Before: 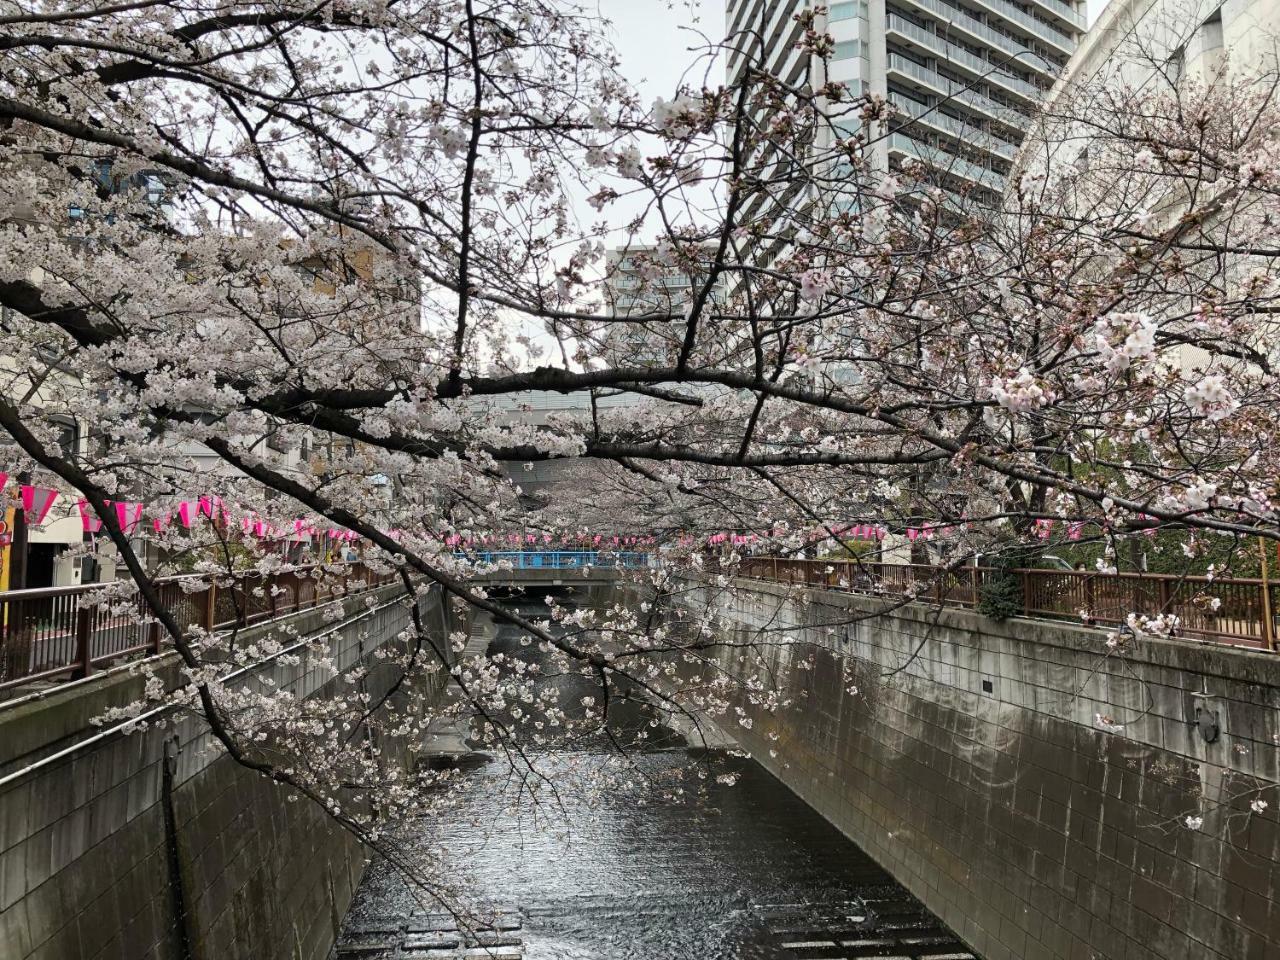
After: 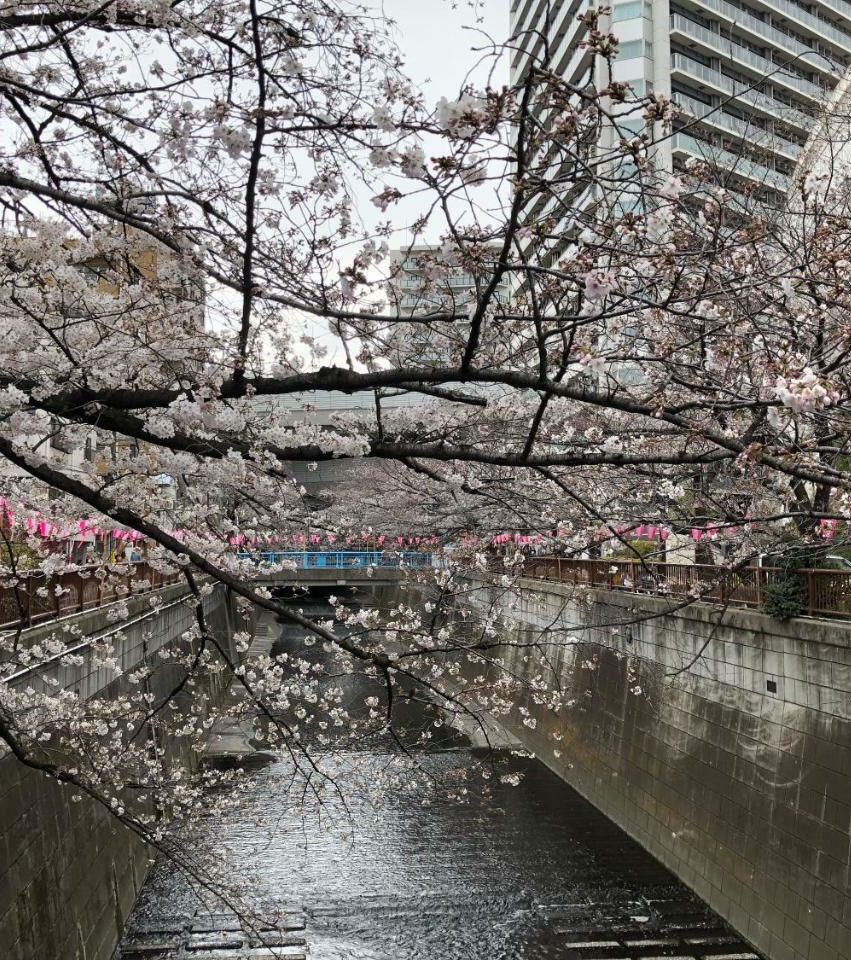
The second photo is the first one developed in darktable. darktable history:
crop: left 16.899%, right 16.556%
